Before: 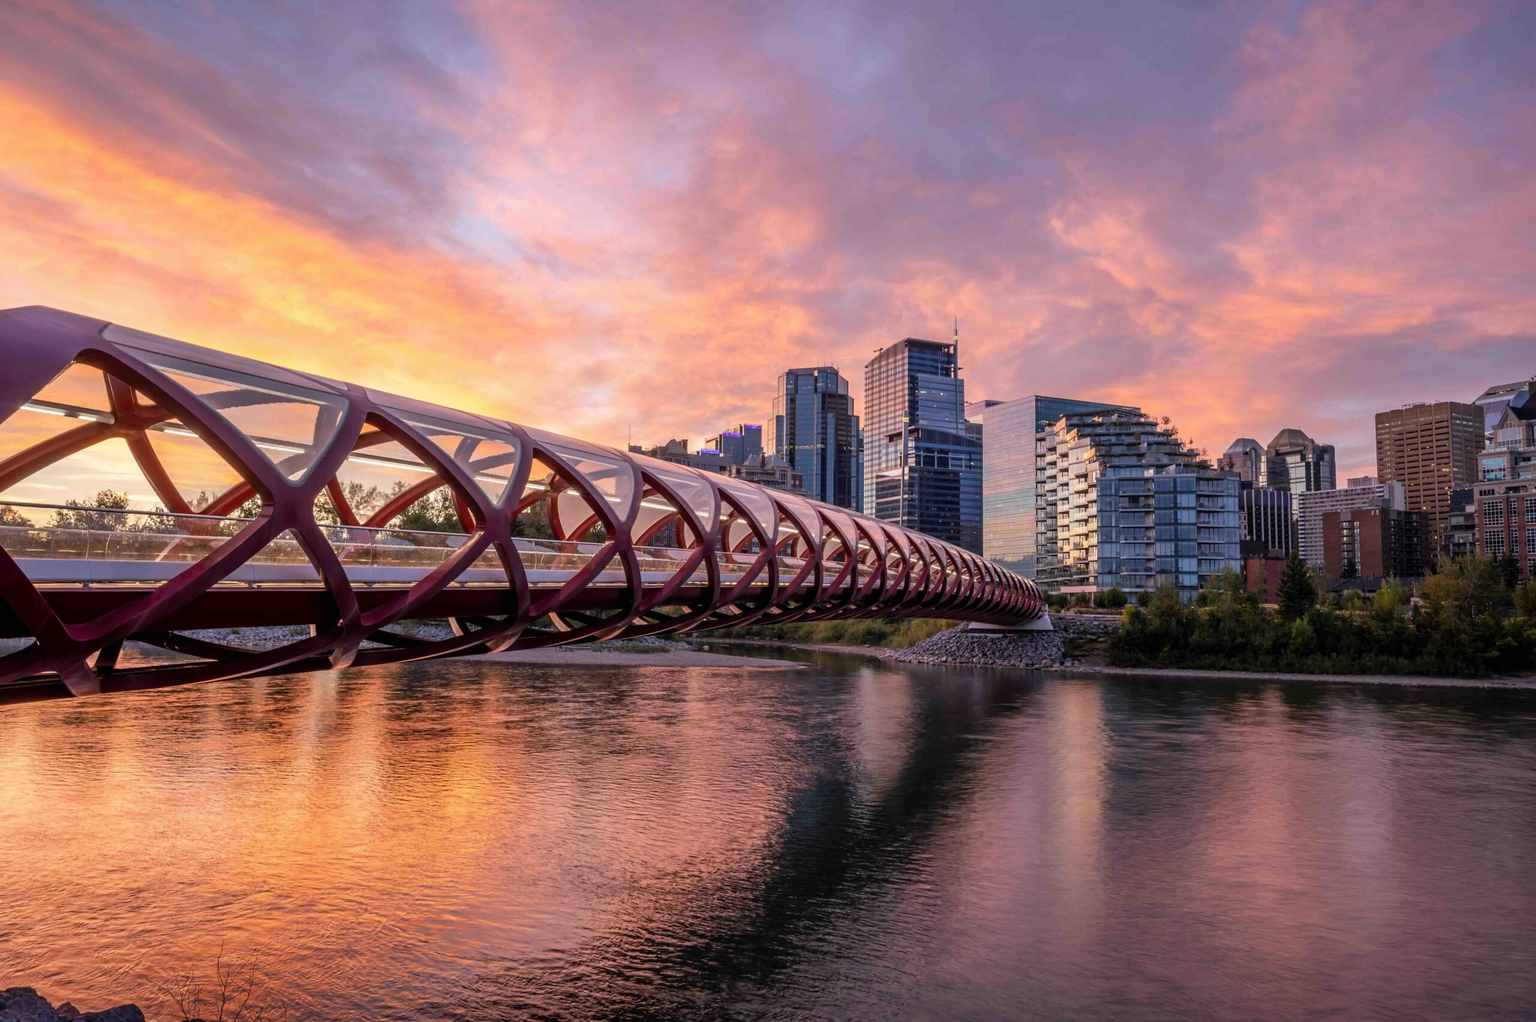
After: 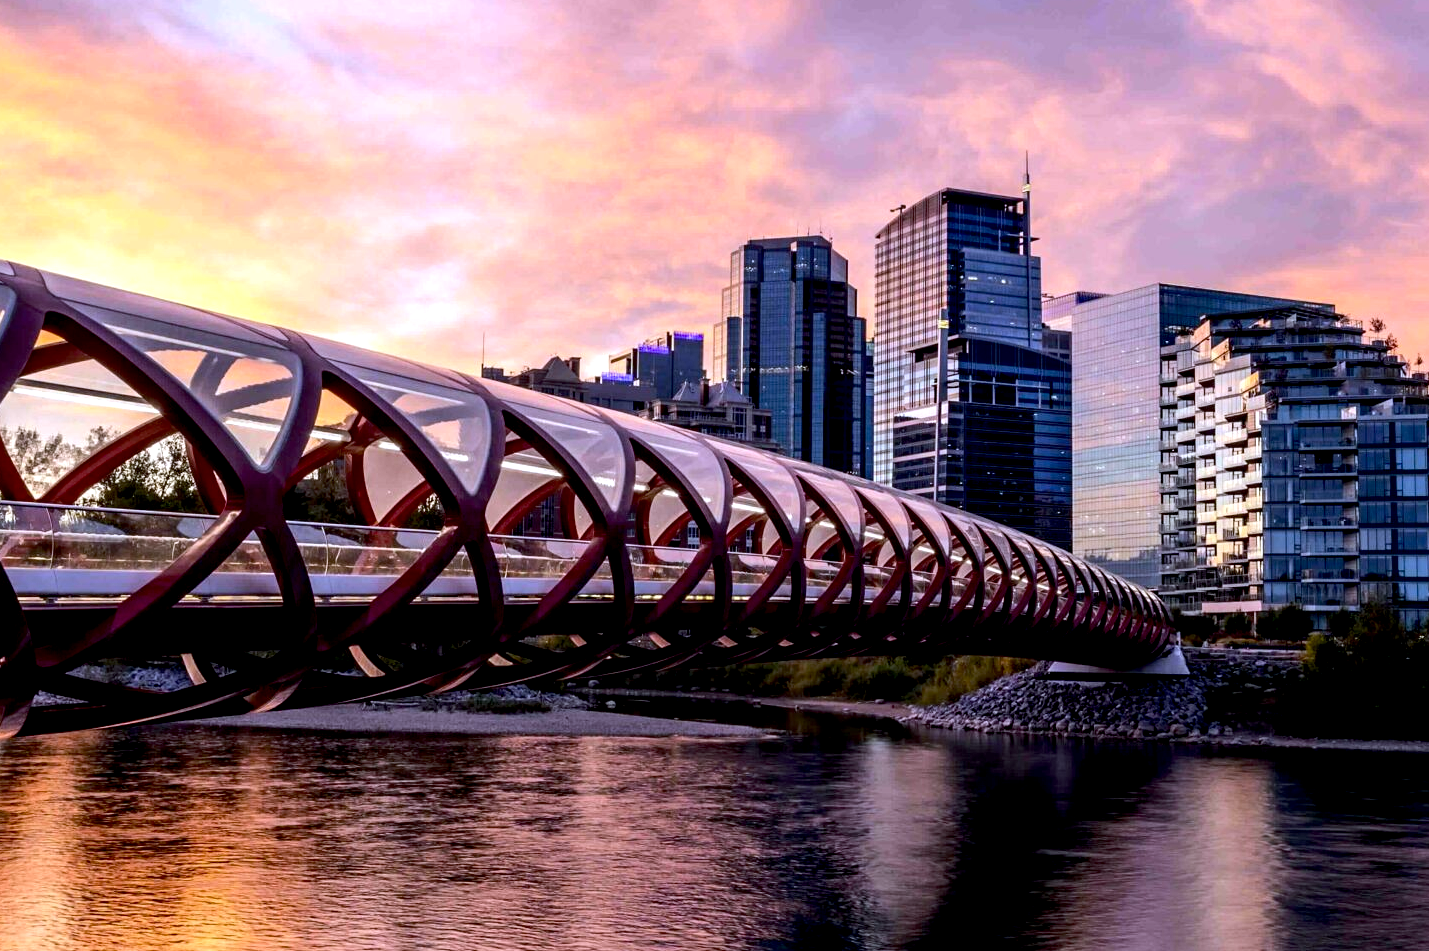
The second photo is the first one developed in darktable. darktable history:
exposure: black level correction 0.029, exposure -0.073 EV, compensate highlight preservation false
white balance: red 0.931, blue 1.11
tone equalizer: -8 EV -0.75 EV, -7 EV -0.7 EV, -6 EV -0.6 EV, -5 EV -0.4 EV, -3 EV 0.4 EV, -2 EV 0.6 EV, -1 EV 0.7 EV, +0 EV 0.75 EV, edges refinement/feathering 500, mask exposure compensation -1.57 EV, preserve details no
crop and rotate: left 22.13%, top 22.054%, right 22.026%, bottom 22.102%
